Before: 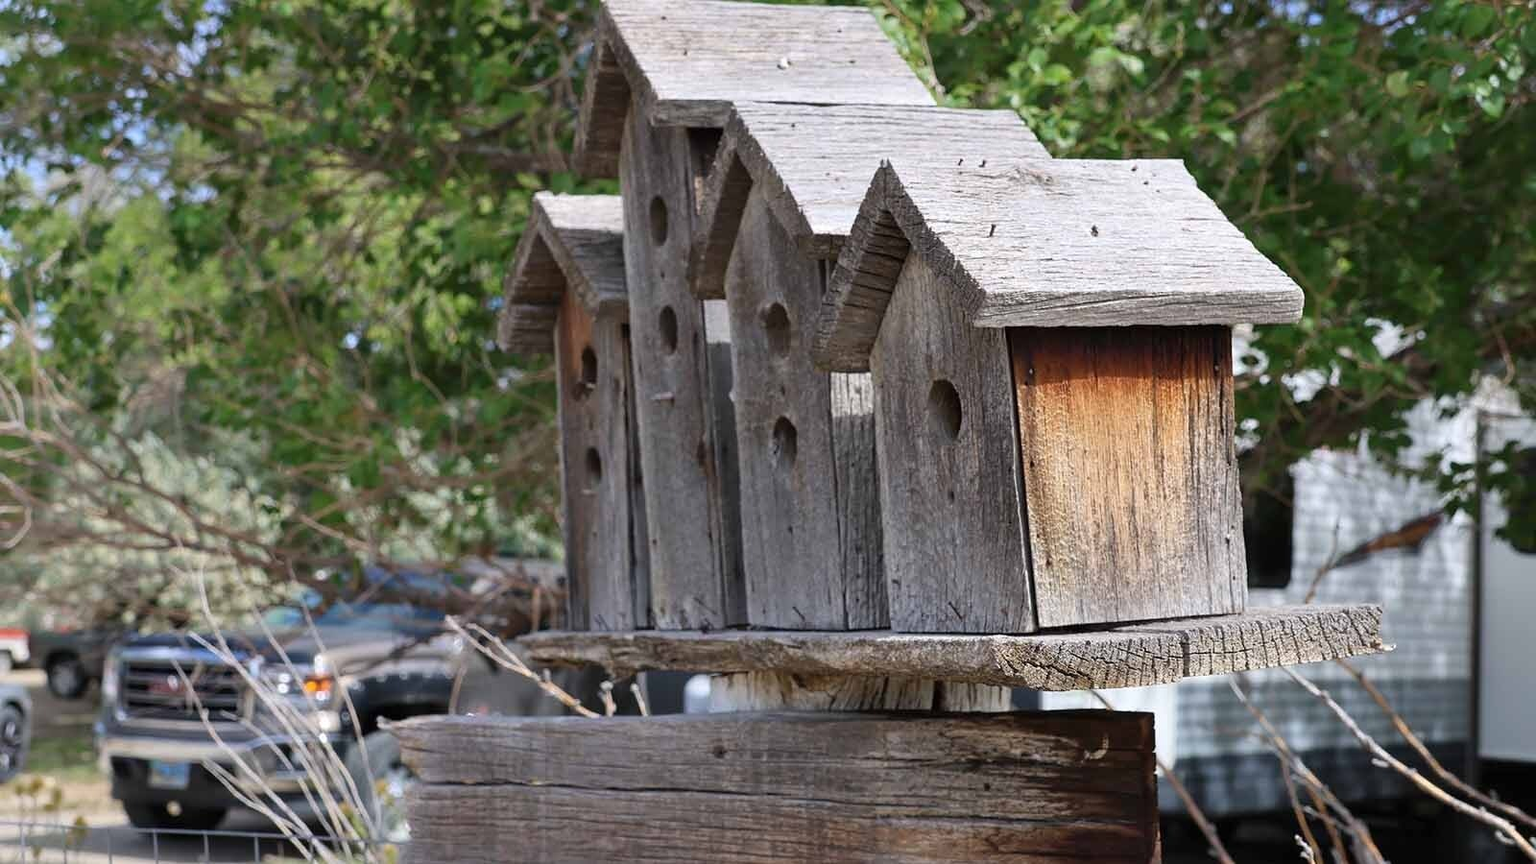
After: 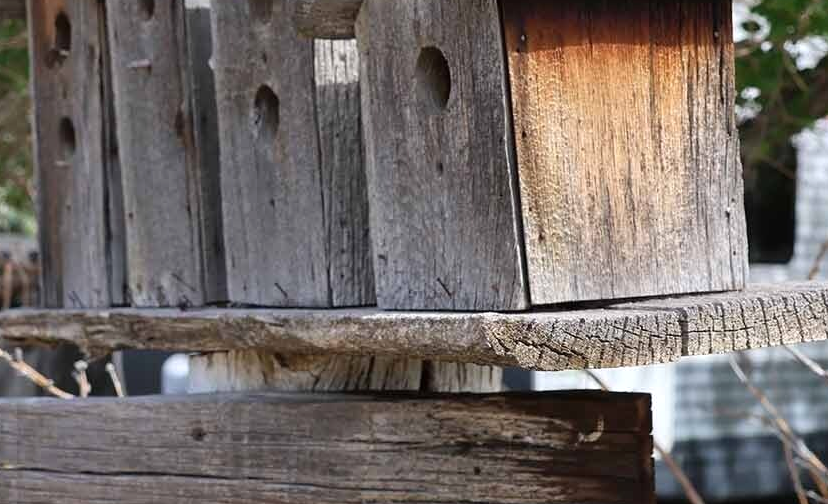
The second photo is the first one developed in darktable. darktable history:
crop: left 34.479%, top 38.822%, right 13.718%, bottom 5.172%
exposure: exposure 0.131 EV, compensate highlight preservation false
